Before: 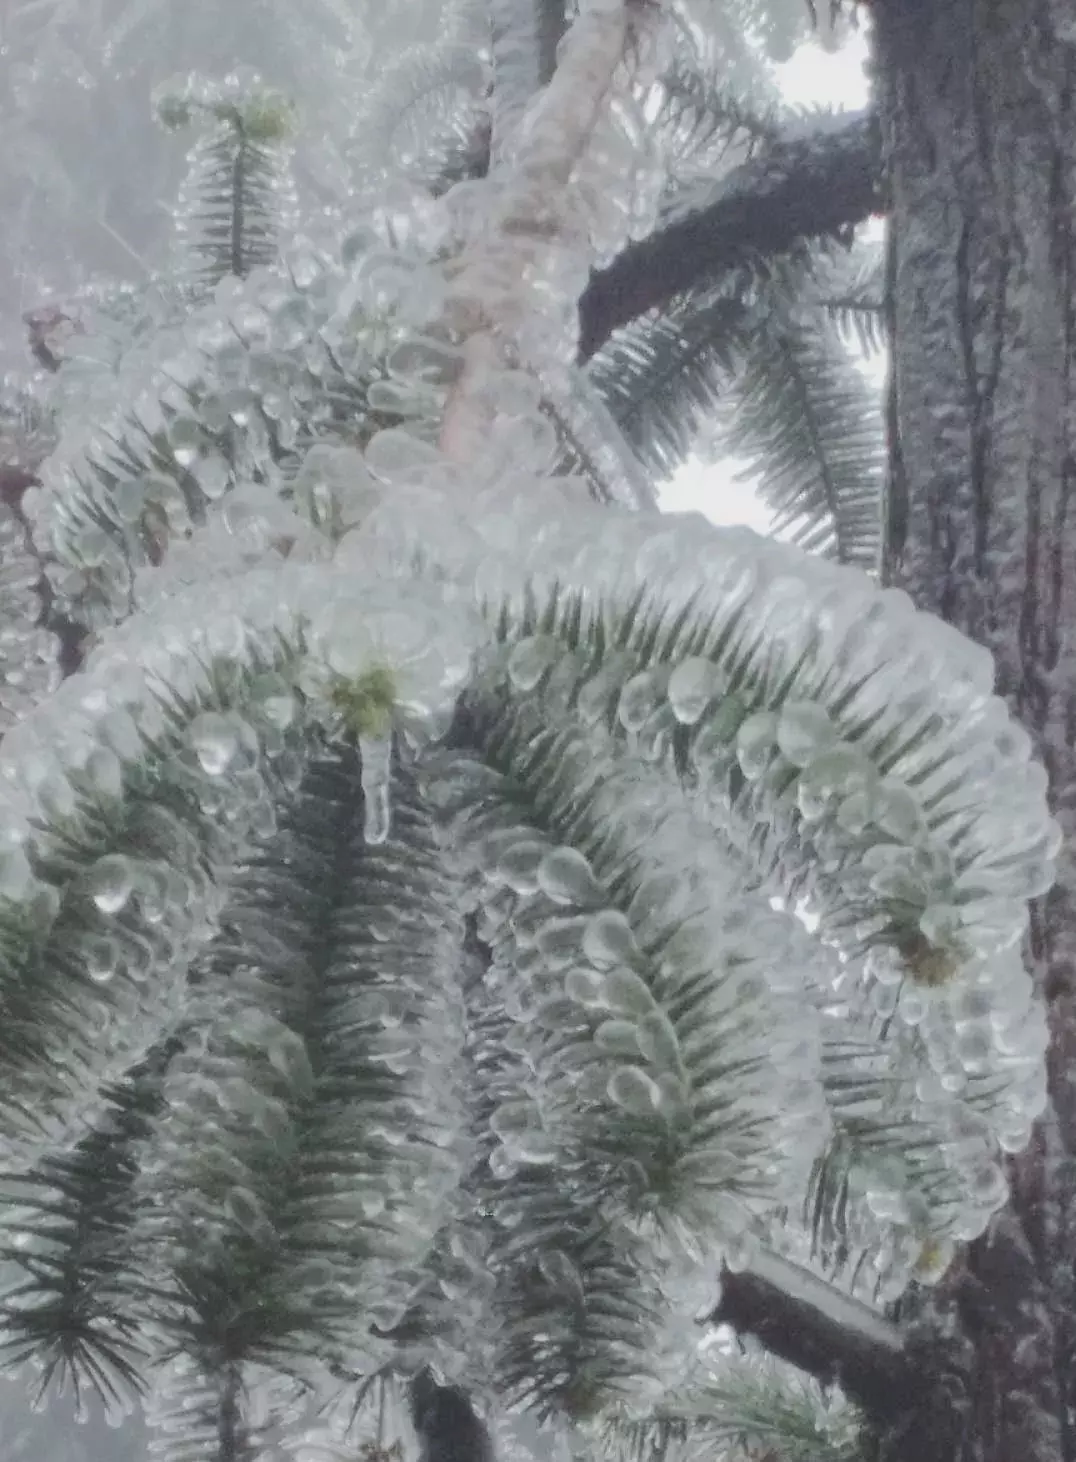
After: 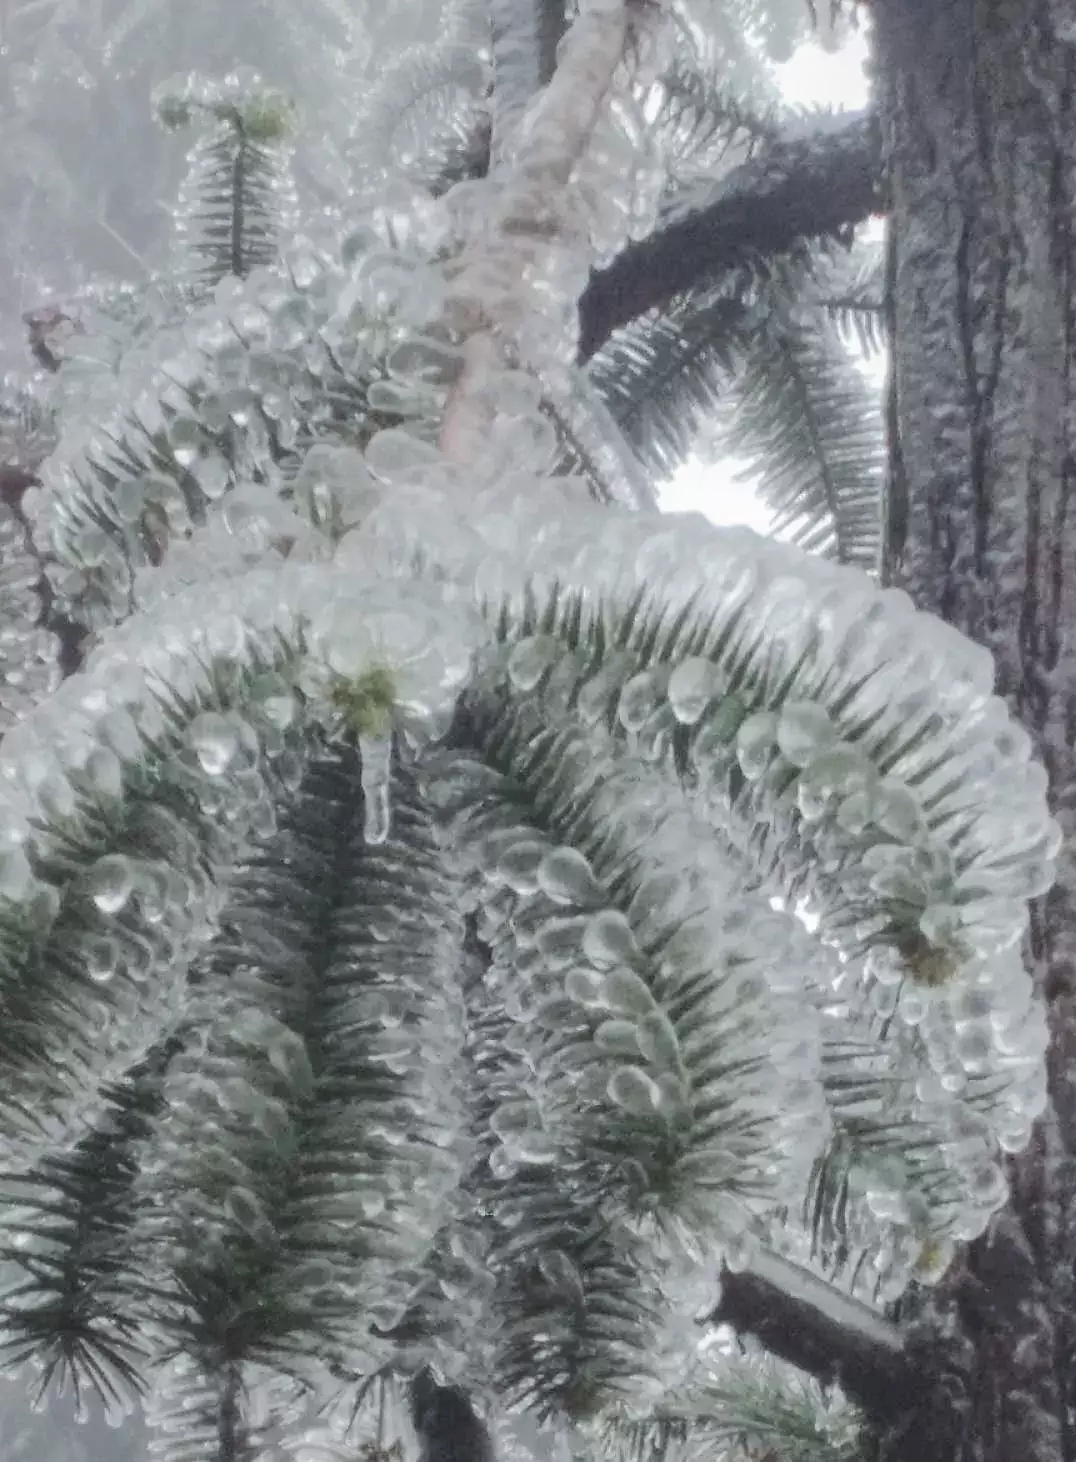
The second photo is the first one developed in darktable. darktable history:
local contrast: detail 130%
bloom: size 15%, threshold 97%, strength 7%
